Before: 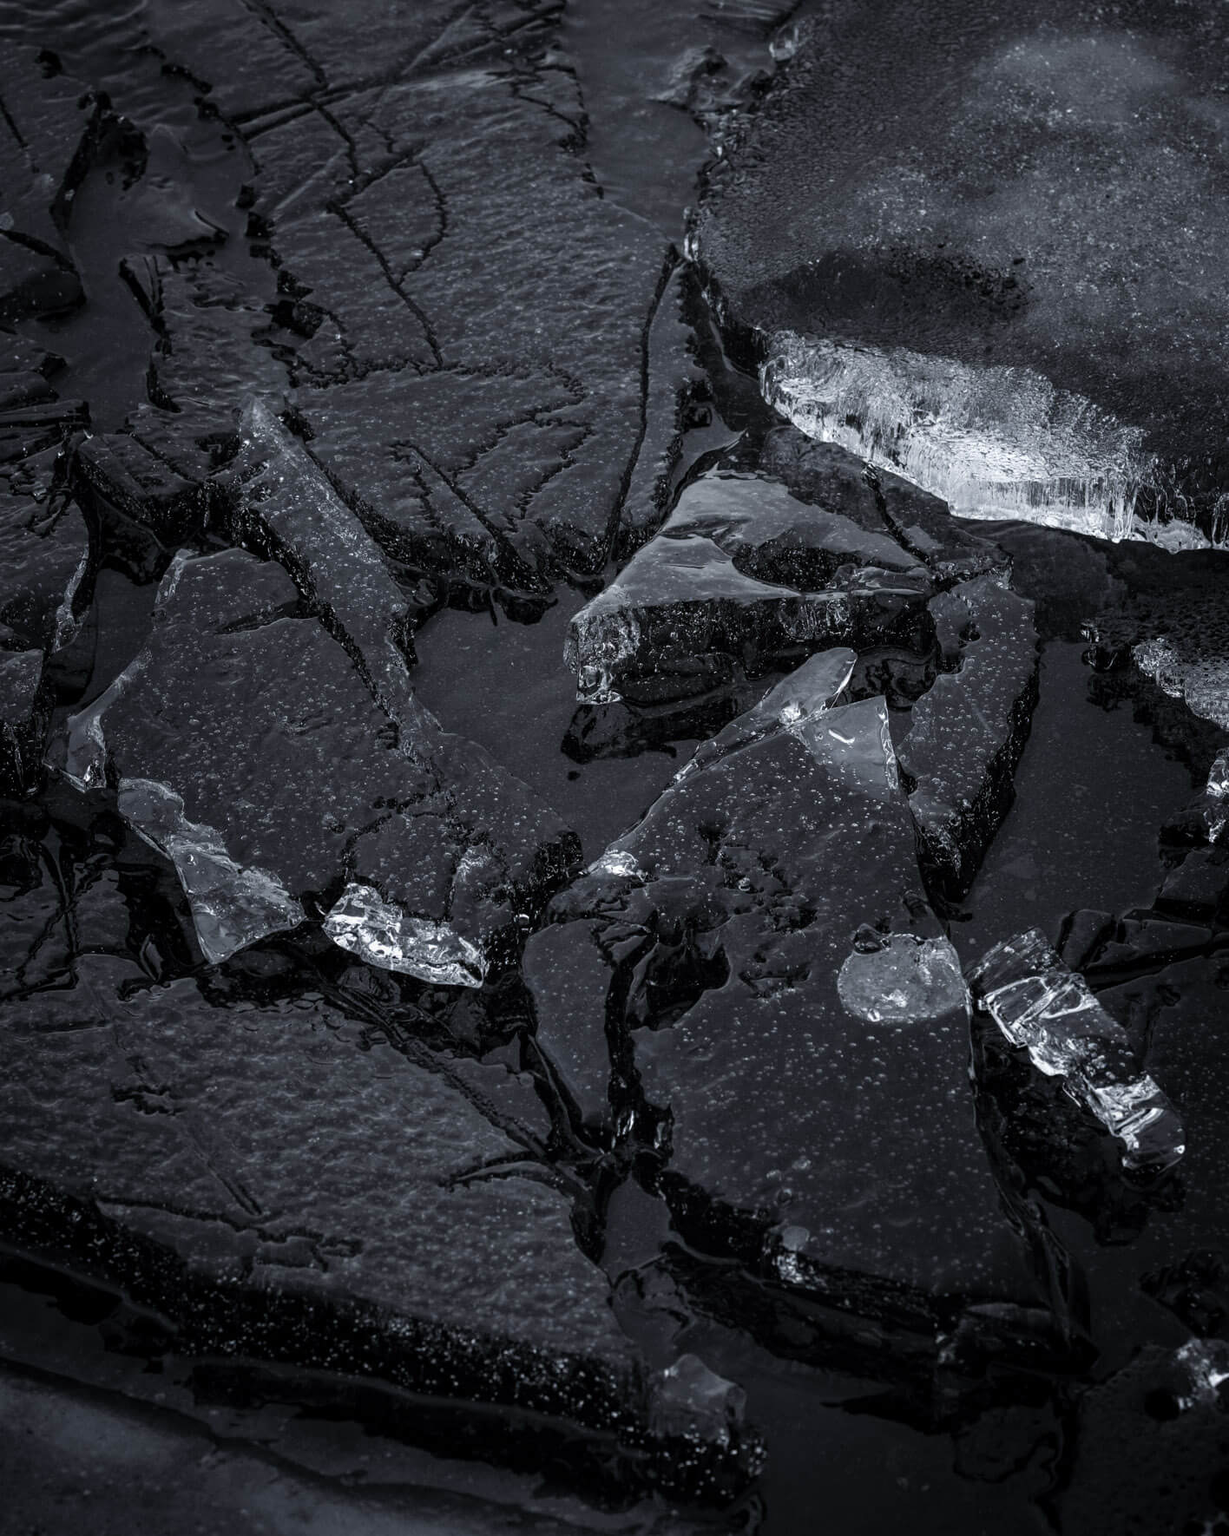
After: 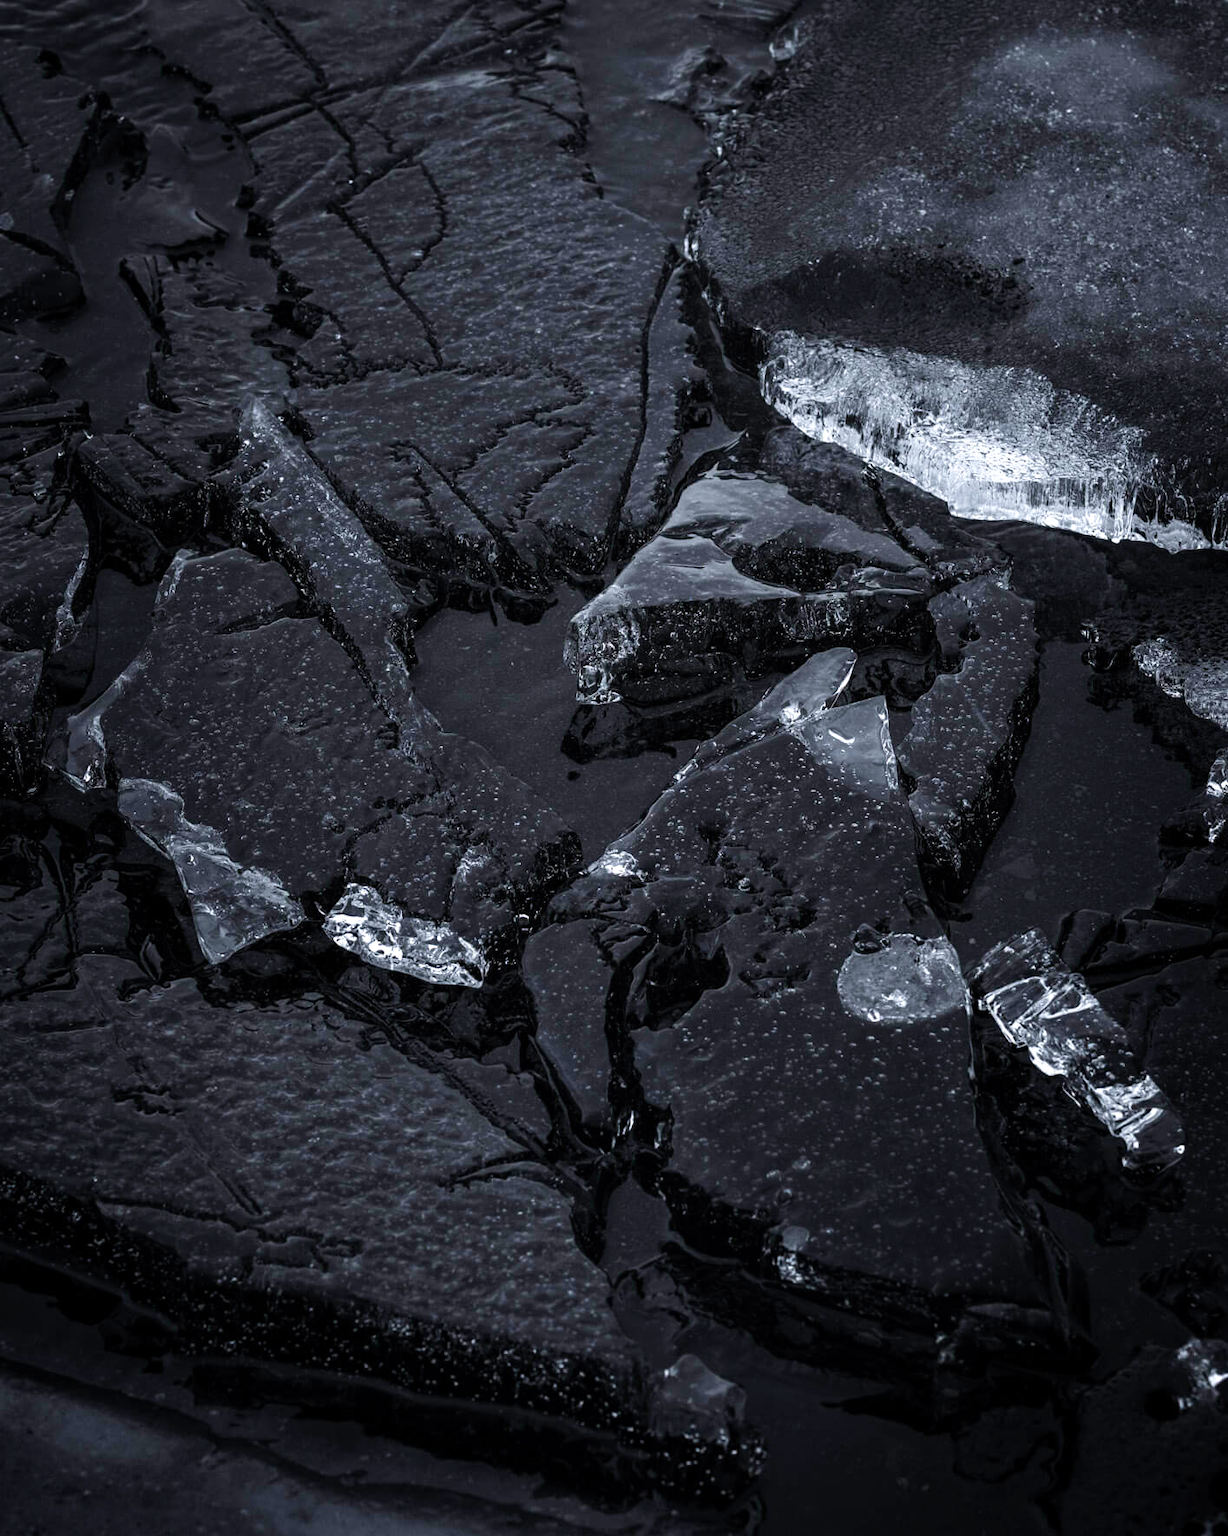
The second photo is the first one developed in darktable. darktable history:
velvia: strength 45%
tone equalizer: -8 EV -0.417 EV, -7 EV -0.389 EV, -6 EV -0.333 EV, -5 EV -0.222 EV, -3 EV 0.222 EV, -2 EV 0.333 EV, -1 EV 0.389 EV, +0 EV 0.417 EV, edges refinement/feathering 500, mask exposure compensation -1.57 EV, preserve details no
